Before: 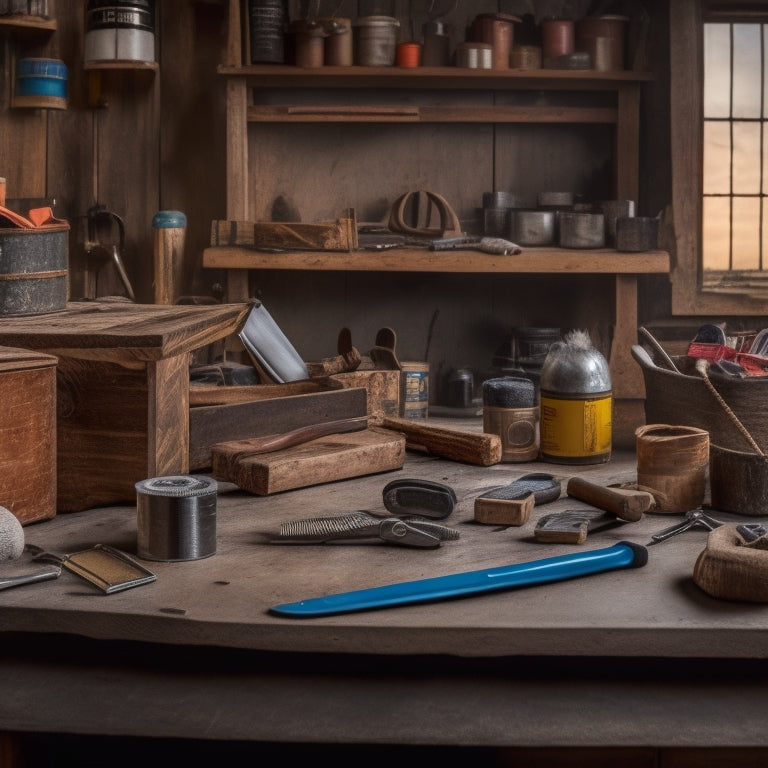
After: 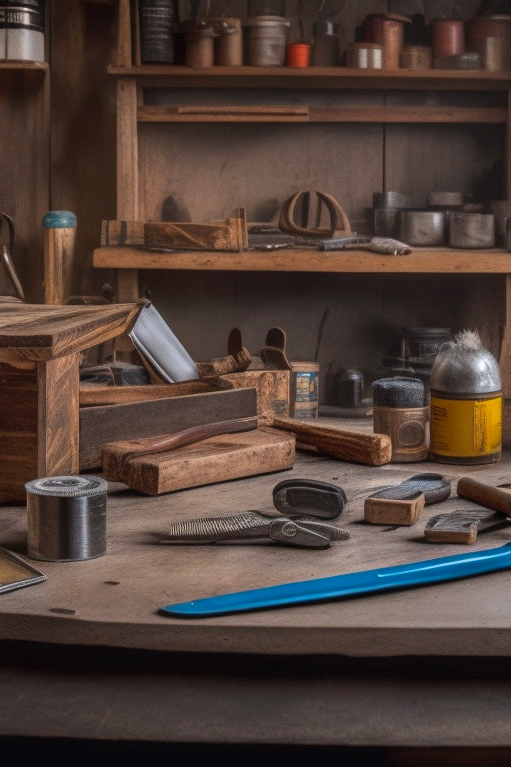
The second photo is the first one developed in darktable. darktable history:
contrast brightness saturation: contrast 0.07, brightness 0.08, saturation 0.18
crop and rotate: left 14.385%, right 18.948%
